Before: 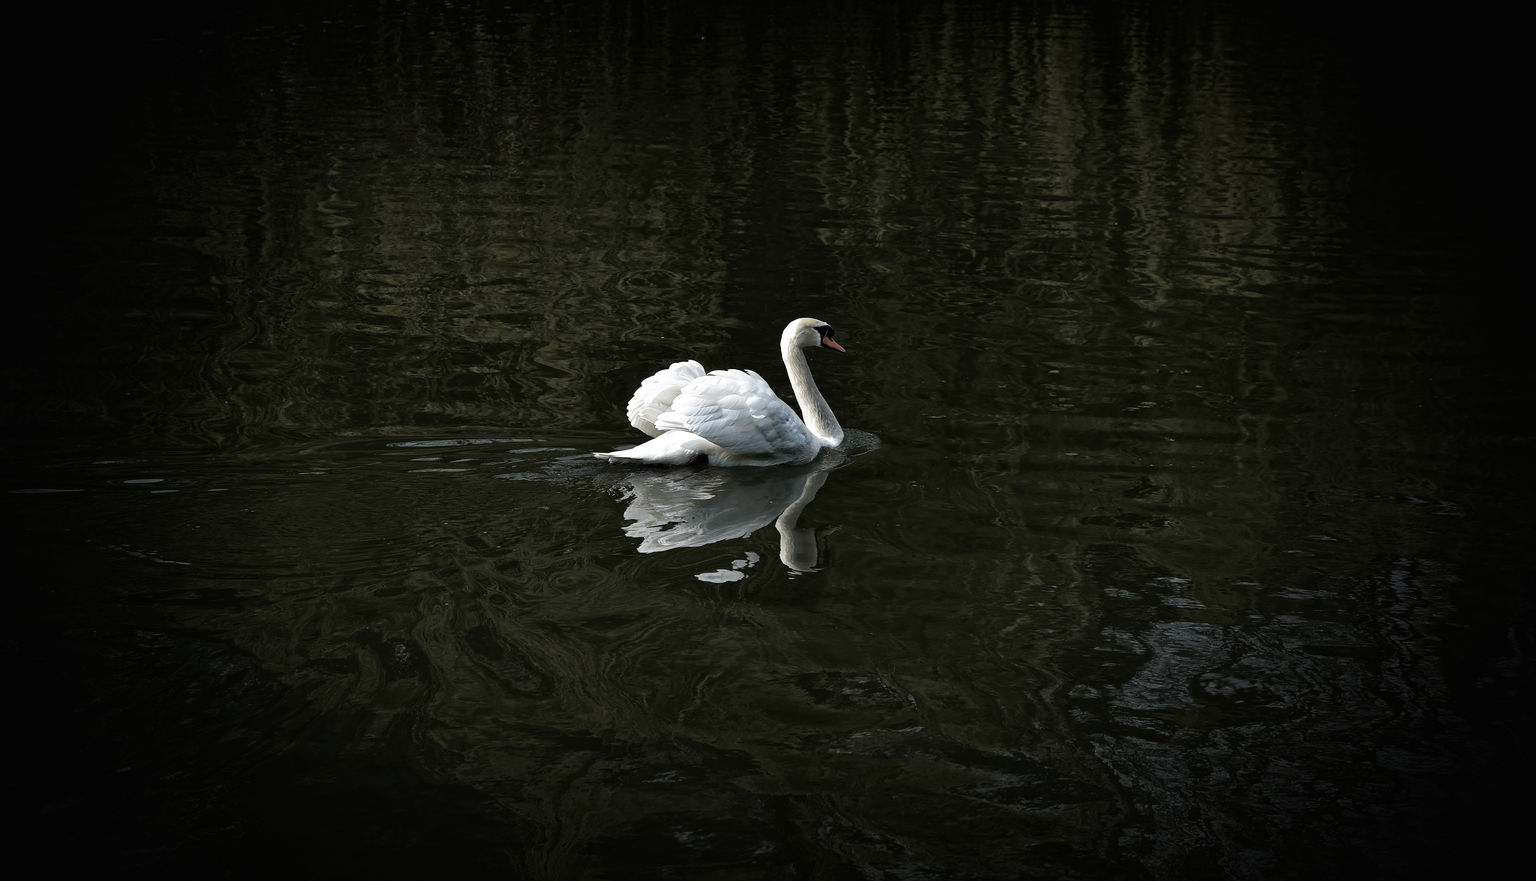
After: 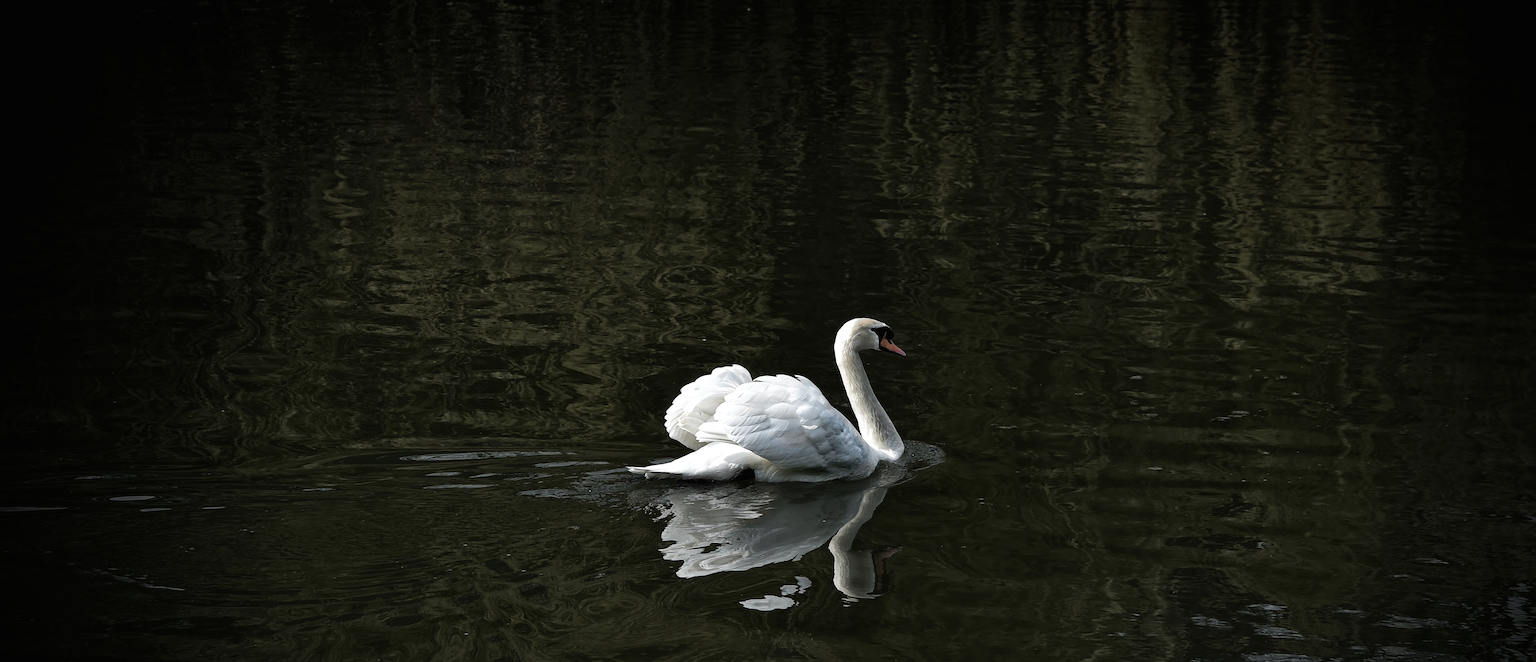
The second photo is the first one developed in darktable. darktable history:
crop: left 1.6%, top 3.423%, right 7.724%, bottom 28.451%
